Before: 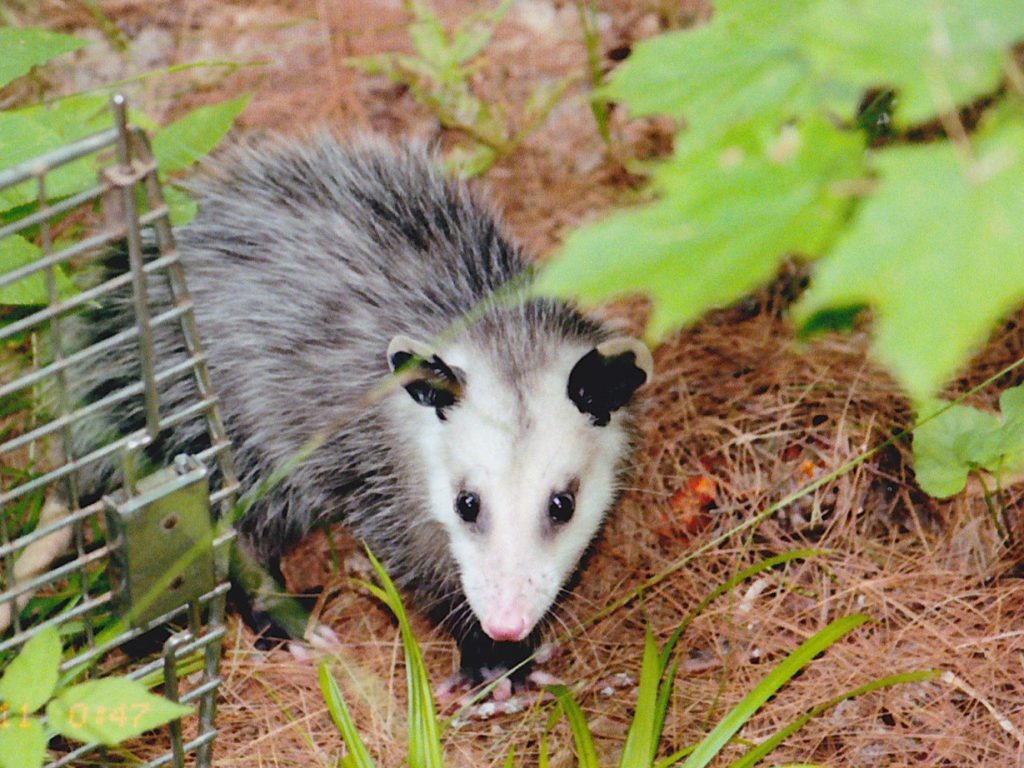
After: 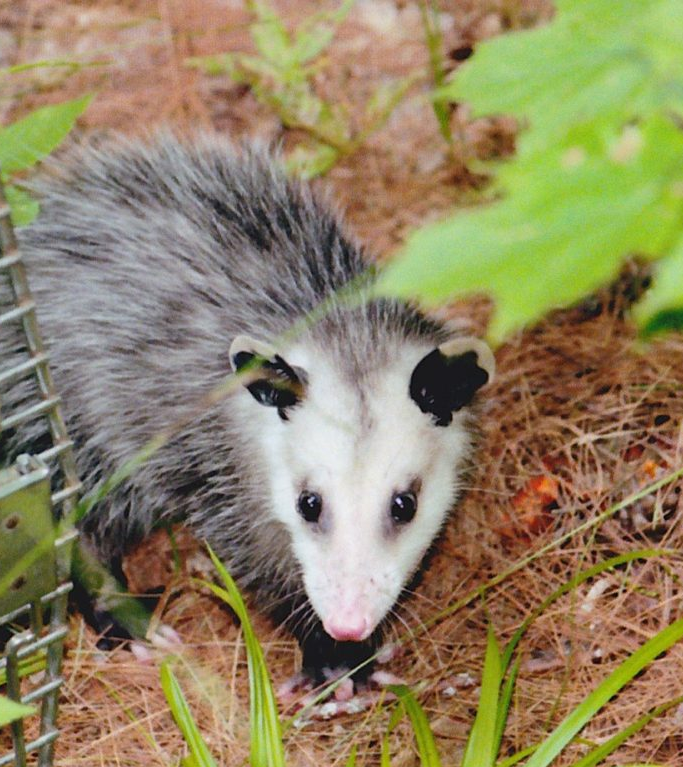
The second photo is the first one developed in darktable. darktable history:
crop and rotate: left 15.509%, right 17.734%
